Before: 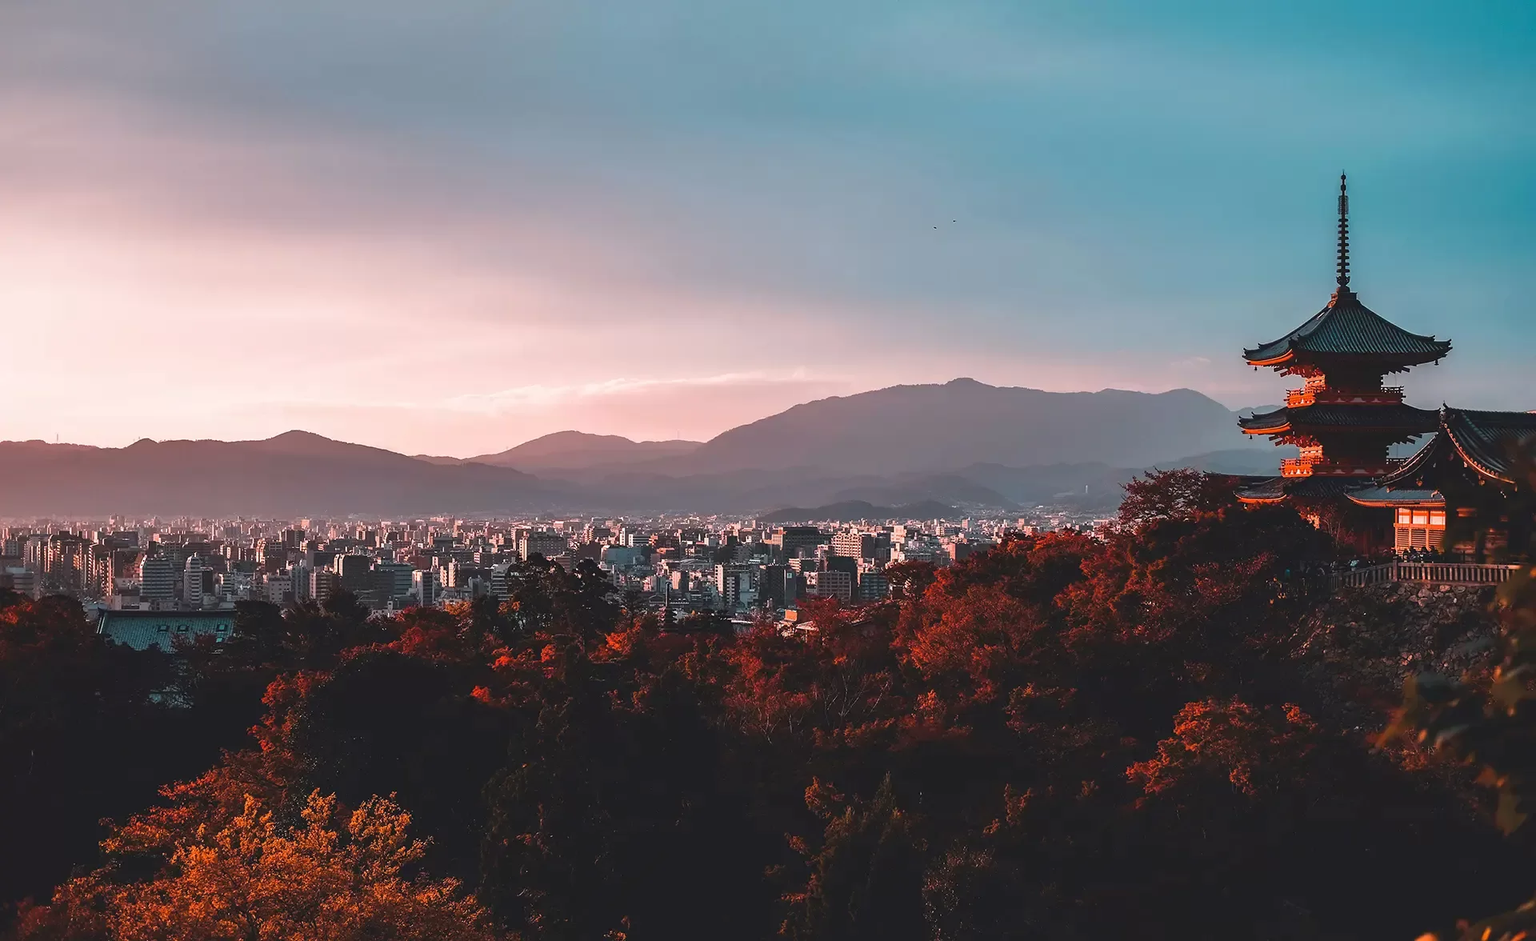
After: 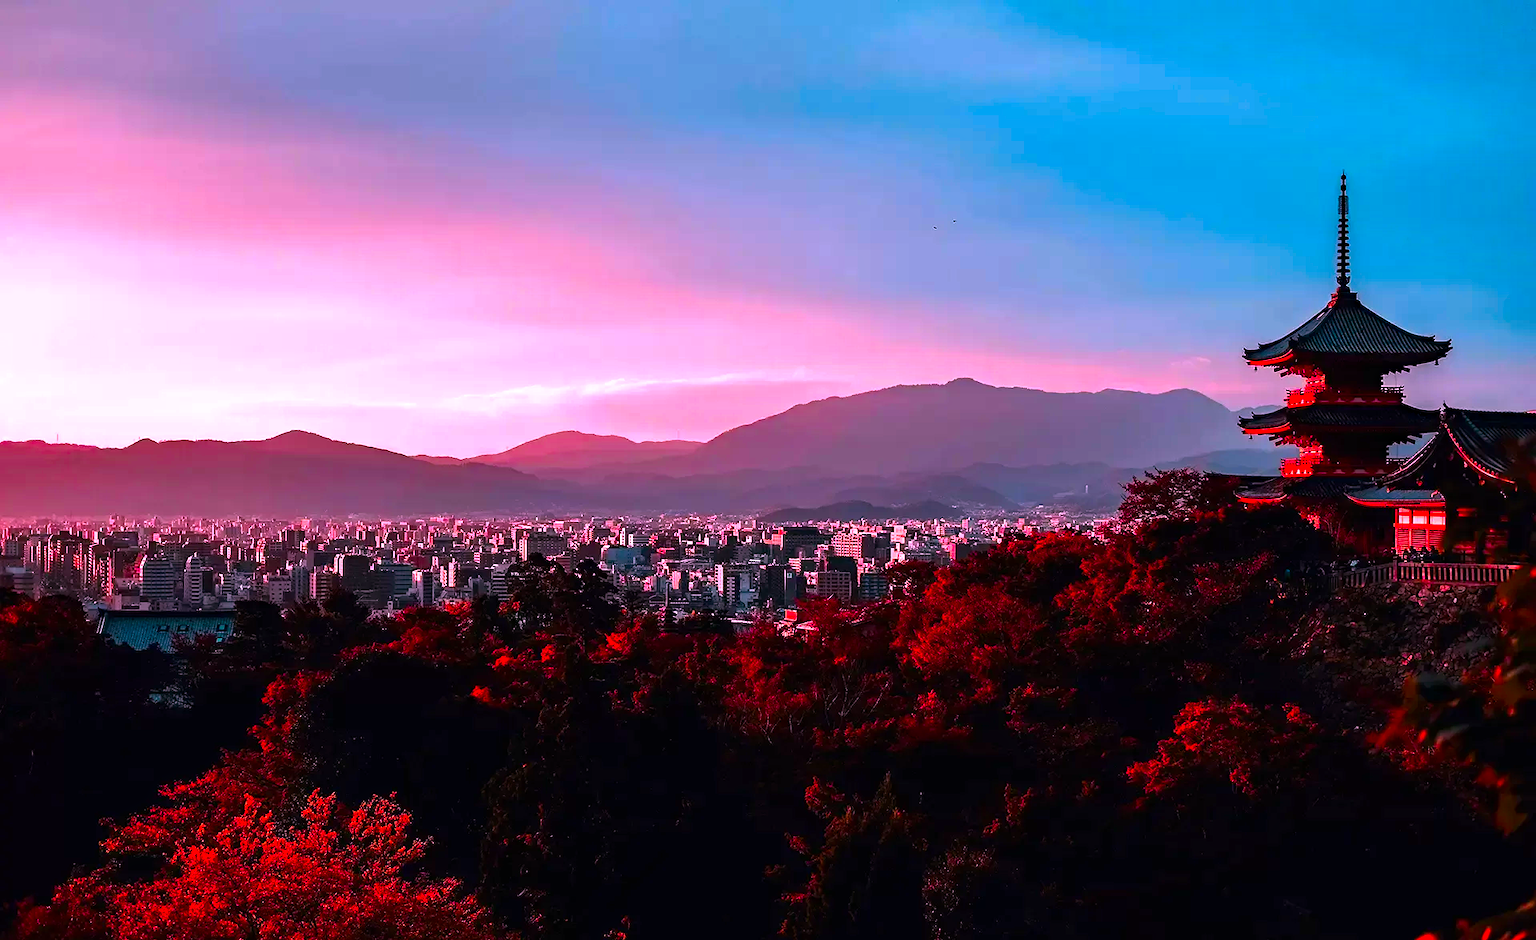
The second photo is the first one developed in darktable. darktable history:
color balance: lift [0.991, 1, 1, 1], gamma [0.996, 1, 1, 1], input saturation 98.52%, contrast 20.34%, output saturation 103.72%
exposure: compensate highlight preservation false
contrast brightness saturation: saturation -0.1
color correction: highlights a* 19.5, highlights b* -11.53, saturation 1.69
haze removal: compatibility mode true, adaptive false
